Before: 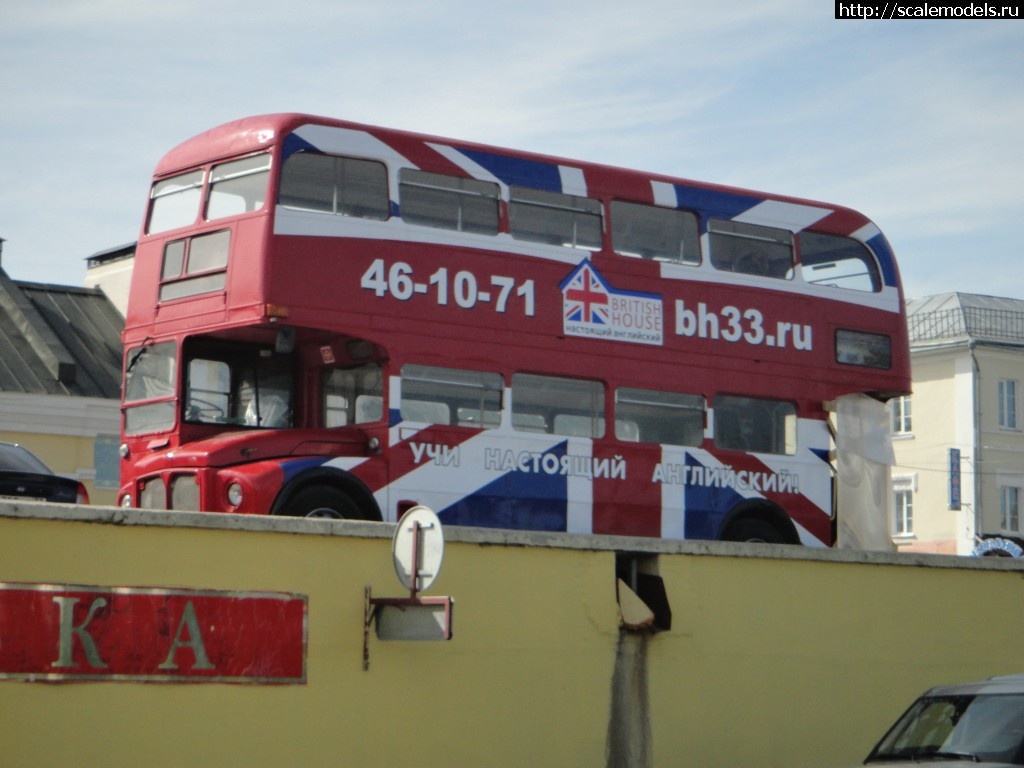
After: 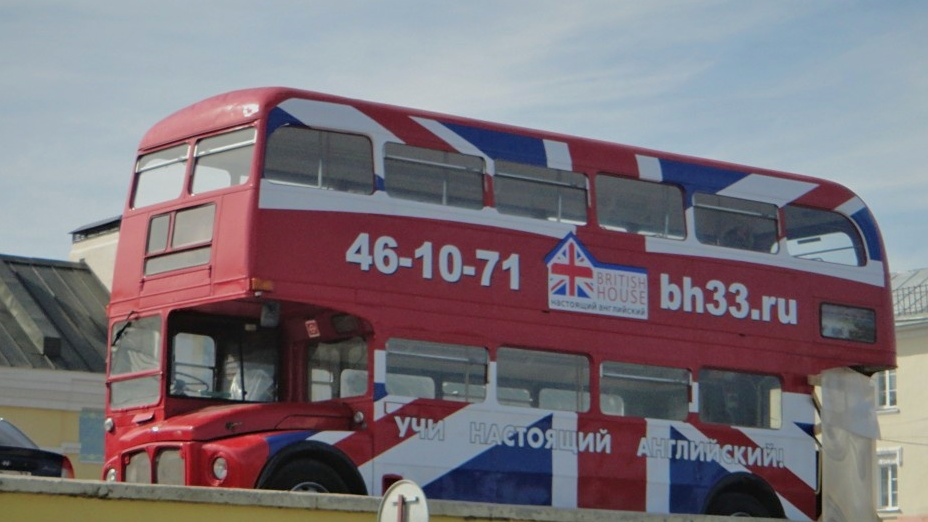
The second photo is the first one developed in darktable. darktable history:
tone equalizer: -8 EV 0.25 EV, -7 EV 0.417 EV, -6 EV 0.417 EV, -5 EV 0.25 EV, -3 EV -0.25 EV, -2 EV -0.417 EV, -1 EV -0.417 EV, +0 EV -0.25 EV, edges refinement/feathering 500, mask exposure compensation -1.57 EV, preserve details guided filter
crop: left 1.509%, top 3.452%, right 7.696%, bottom 28.452%
velvia: strength 15%
sharpen: amount 0.2
